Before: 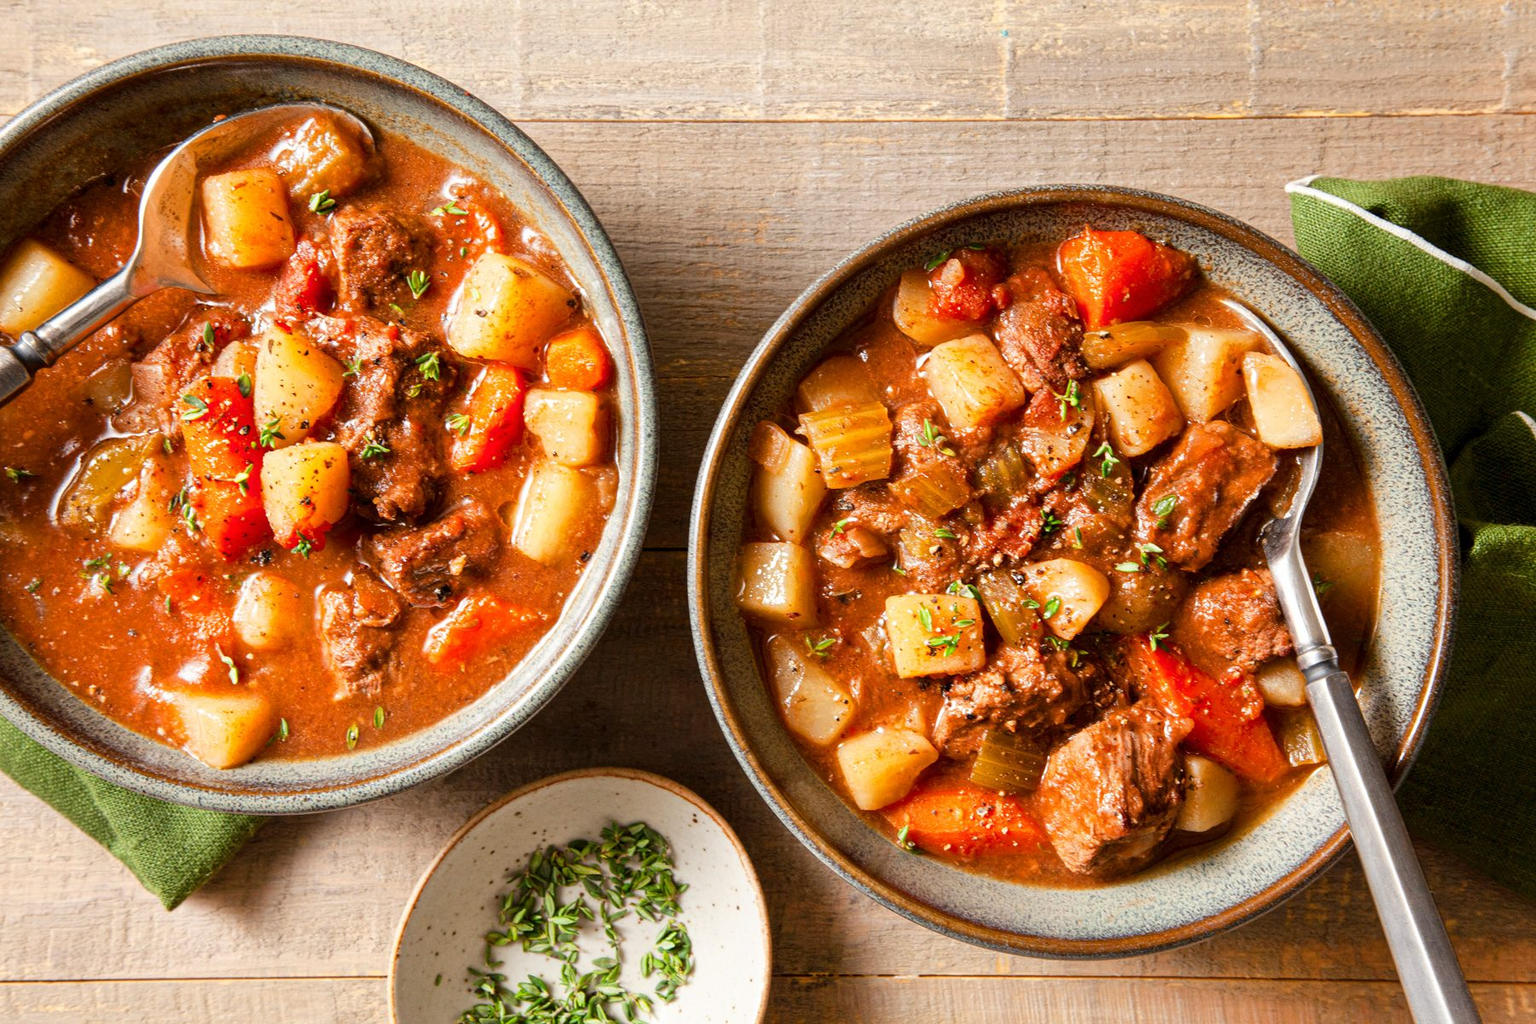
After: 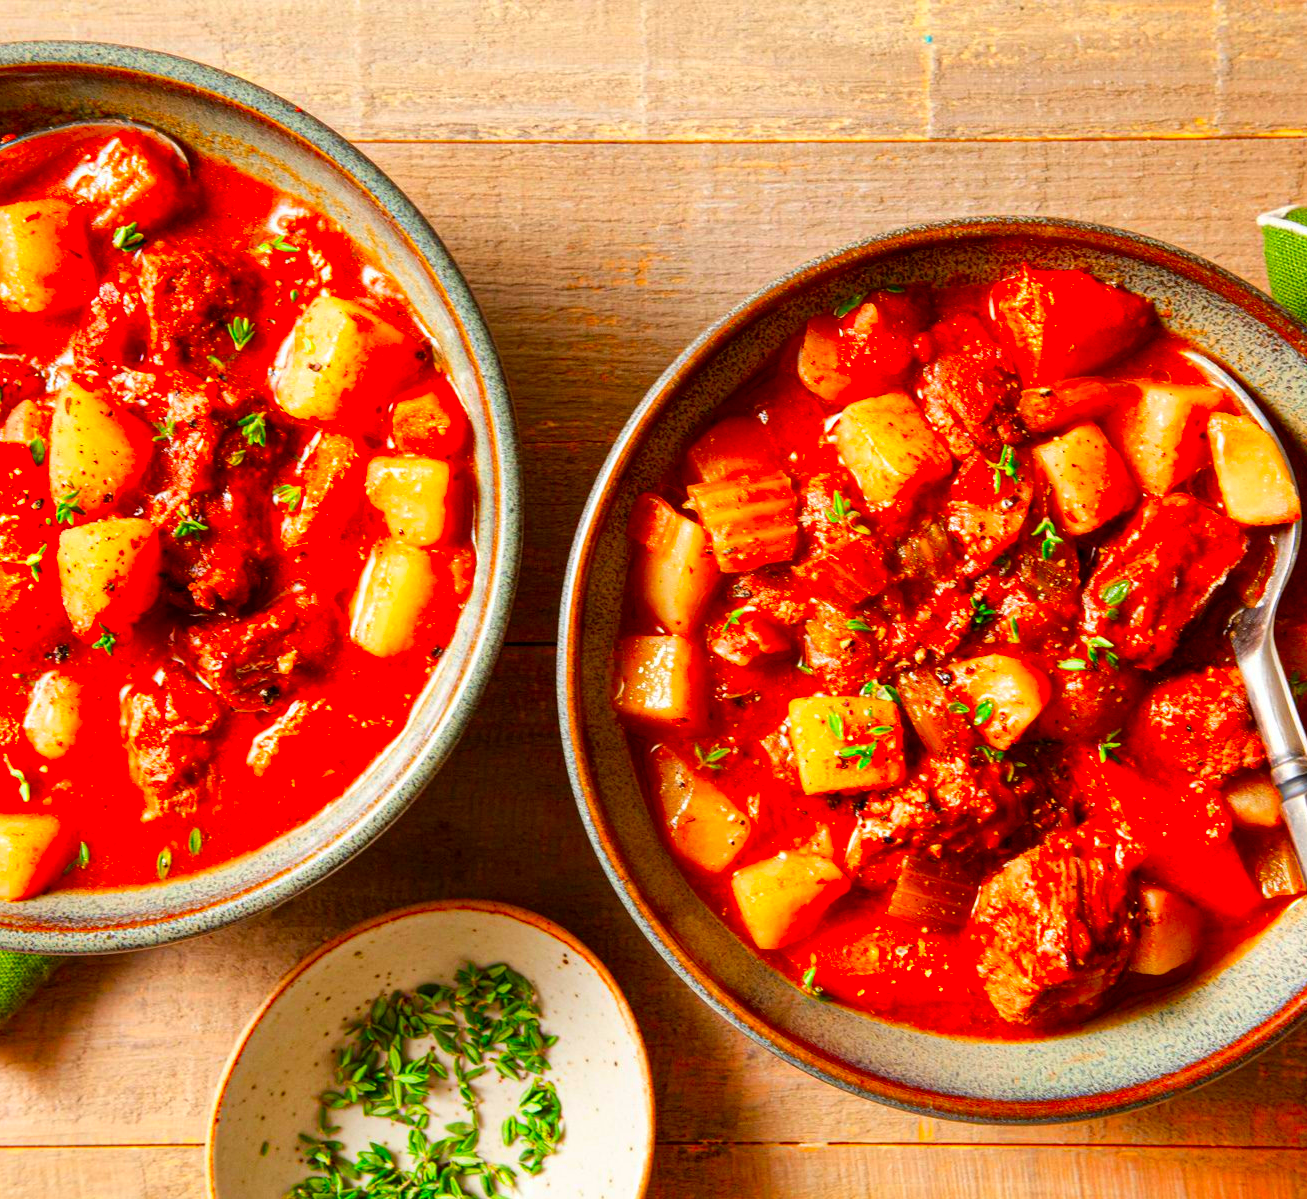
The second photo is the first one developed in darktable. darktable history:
color correction: highlights b* 0.065, saturation 2.15
crop: left 13.844%, right 13.49%
